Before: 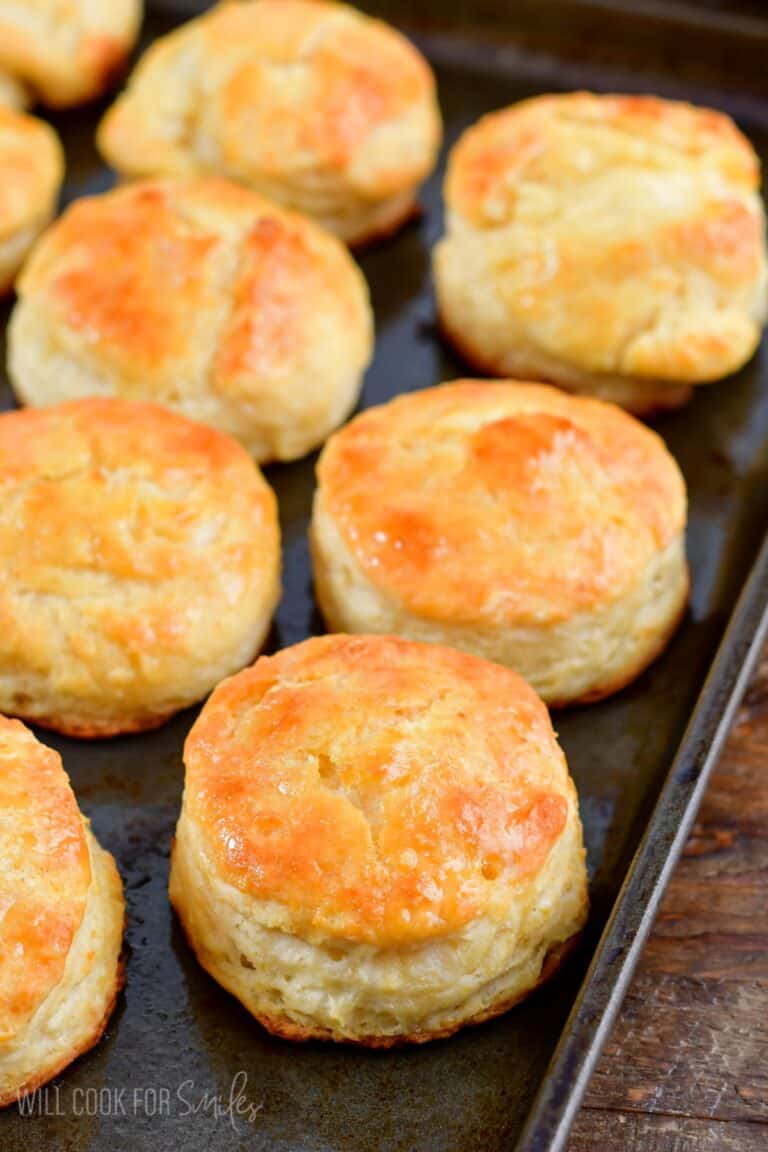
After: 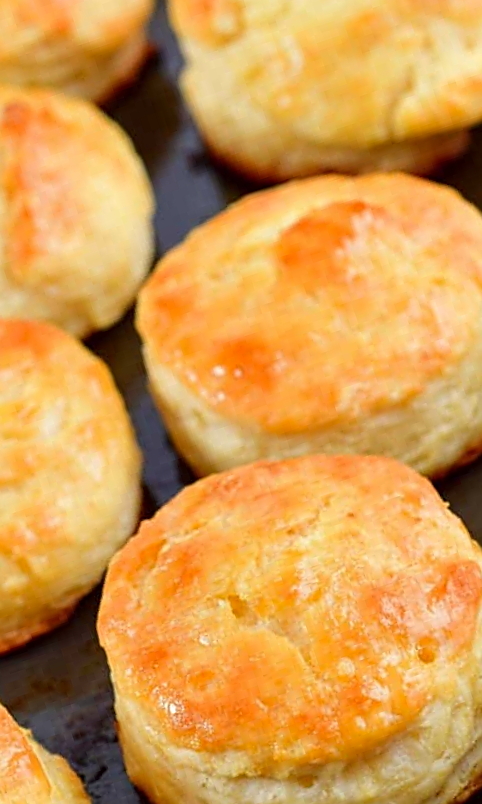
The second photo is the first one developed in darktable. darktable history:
crop and rotate: angle 18.15°, left 6.89%, right 4.109%, bottom 1.058%
sharpen: on, module defaults
color correction: highlights a* -1.16, highlights b* 4.44, shadows a* 3.52
